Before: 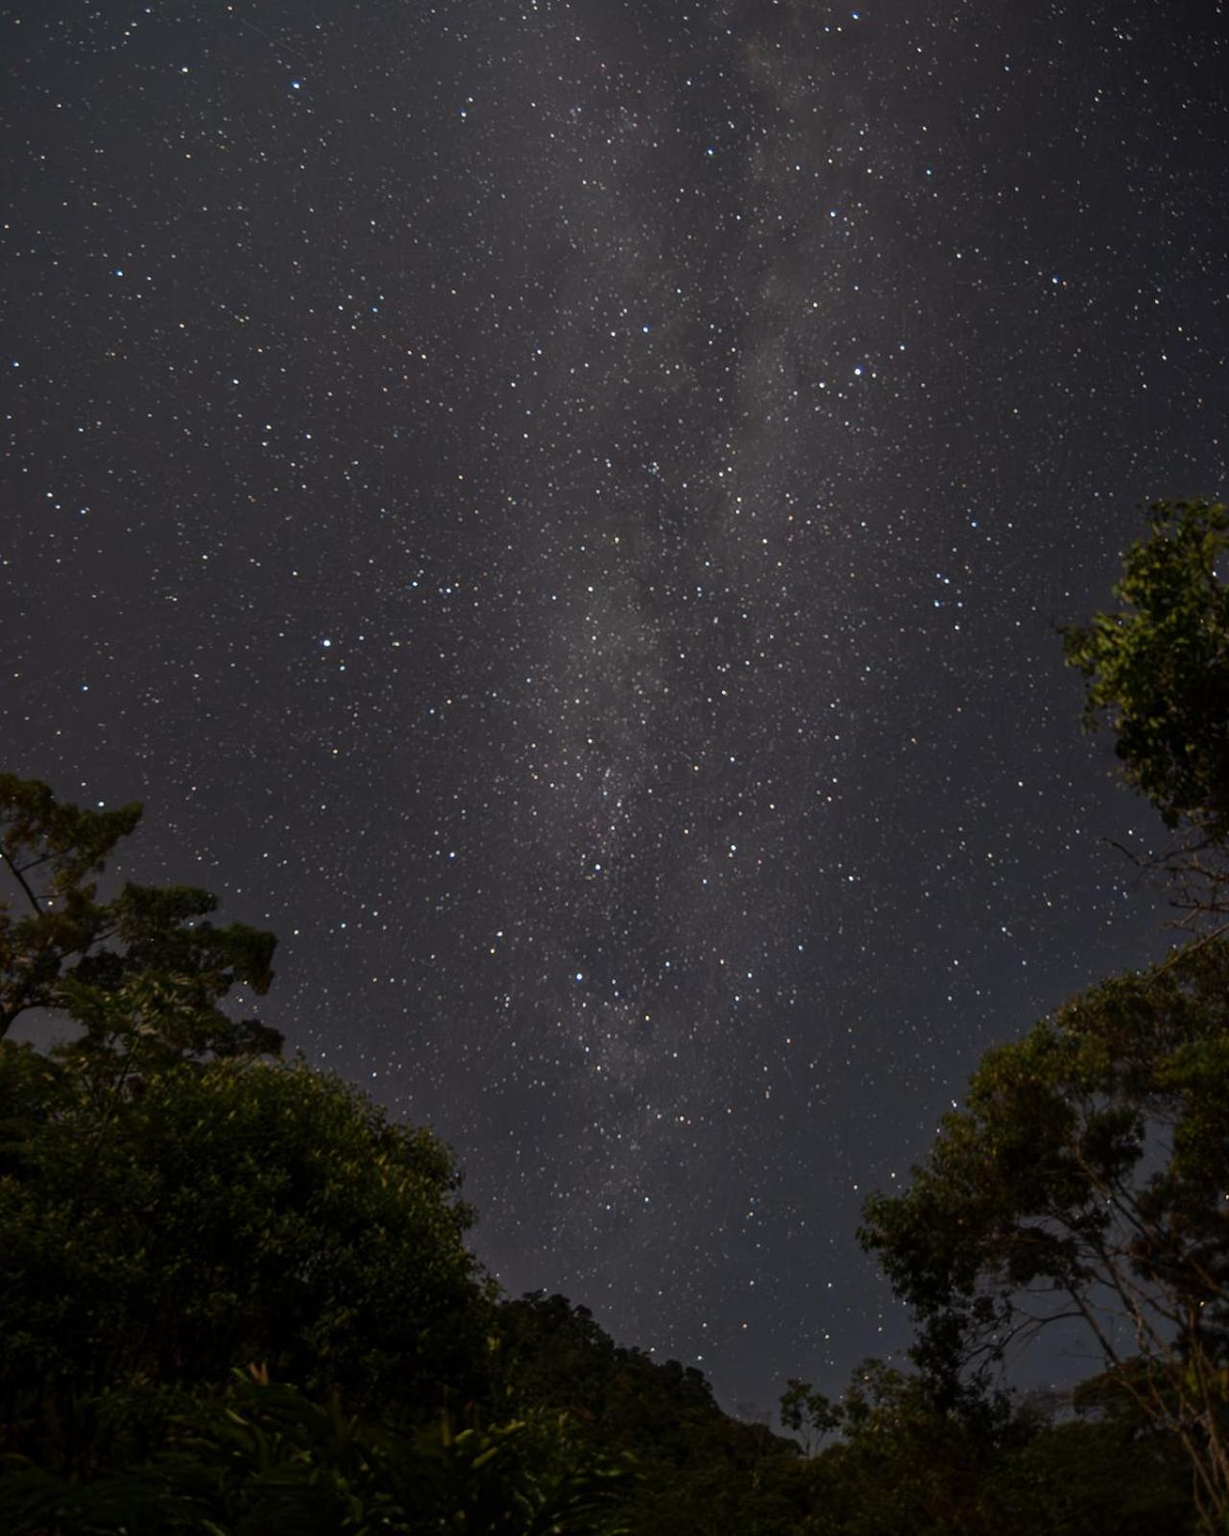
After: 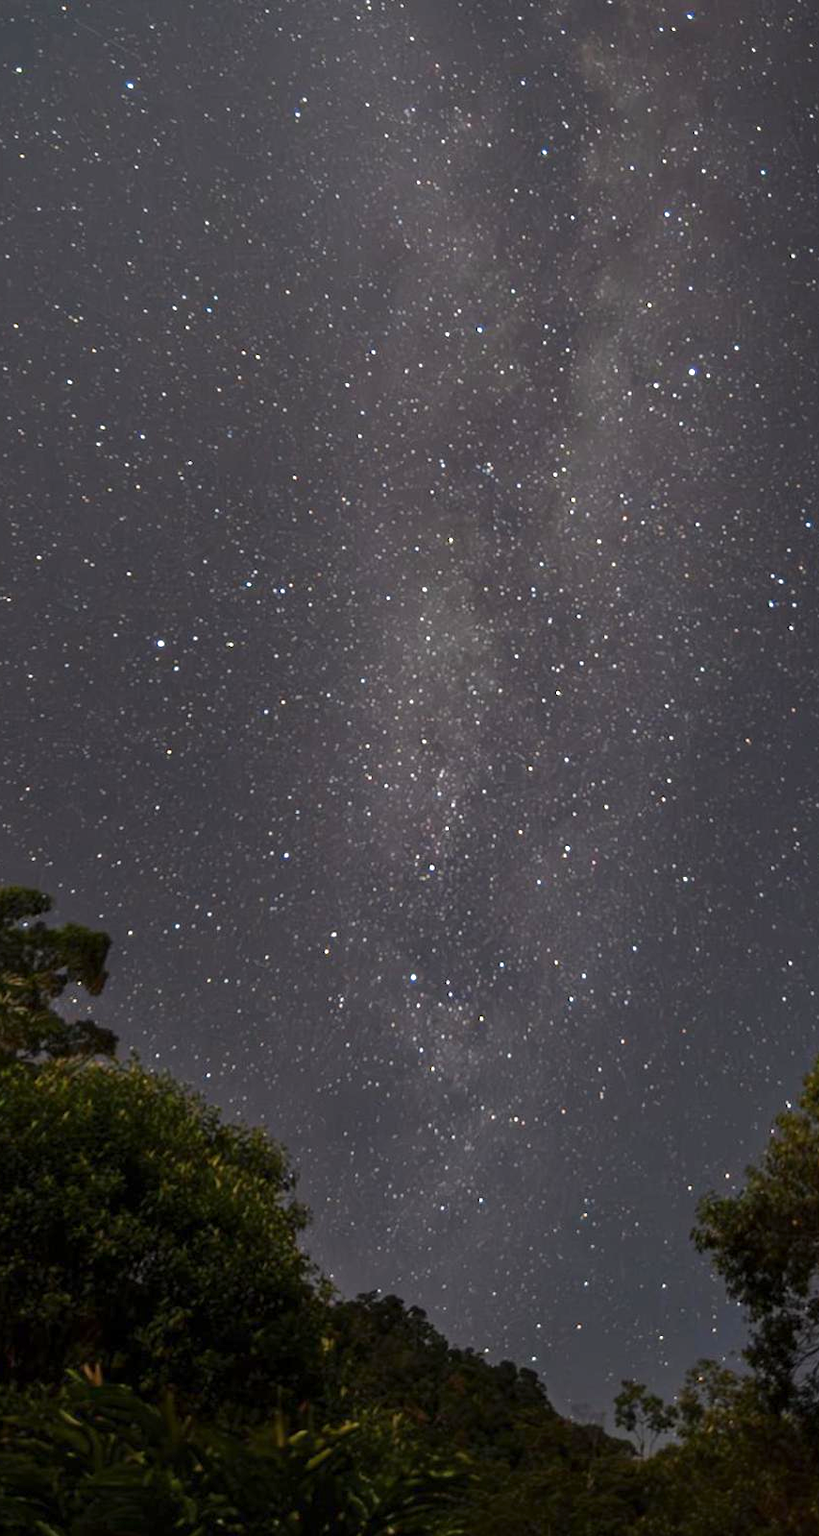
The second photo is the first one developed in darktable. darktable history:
exposure: exposure 0.95 EV, compensate highlight preservation false
crop and rotate: left 13.537%, right 19.796%
